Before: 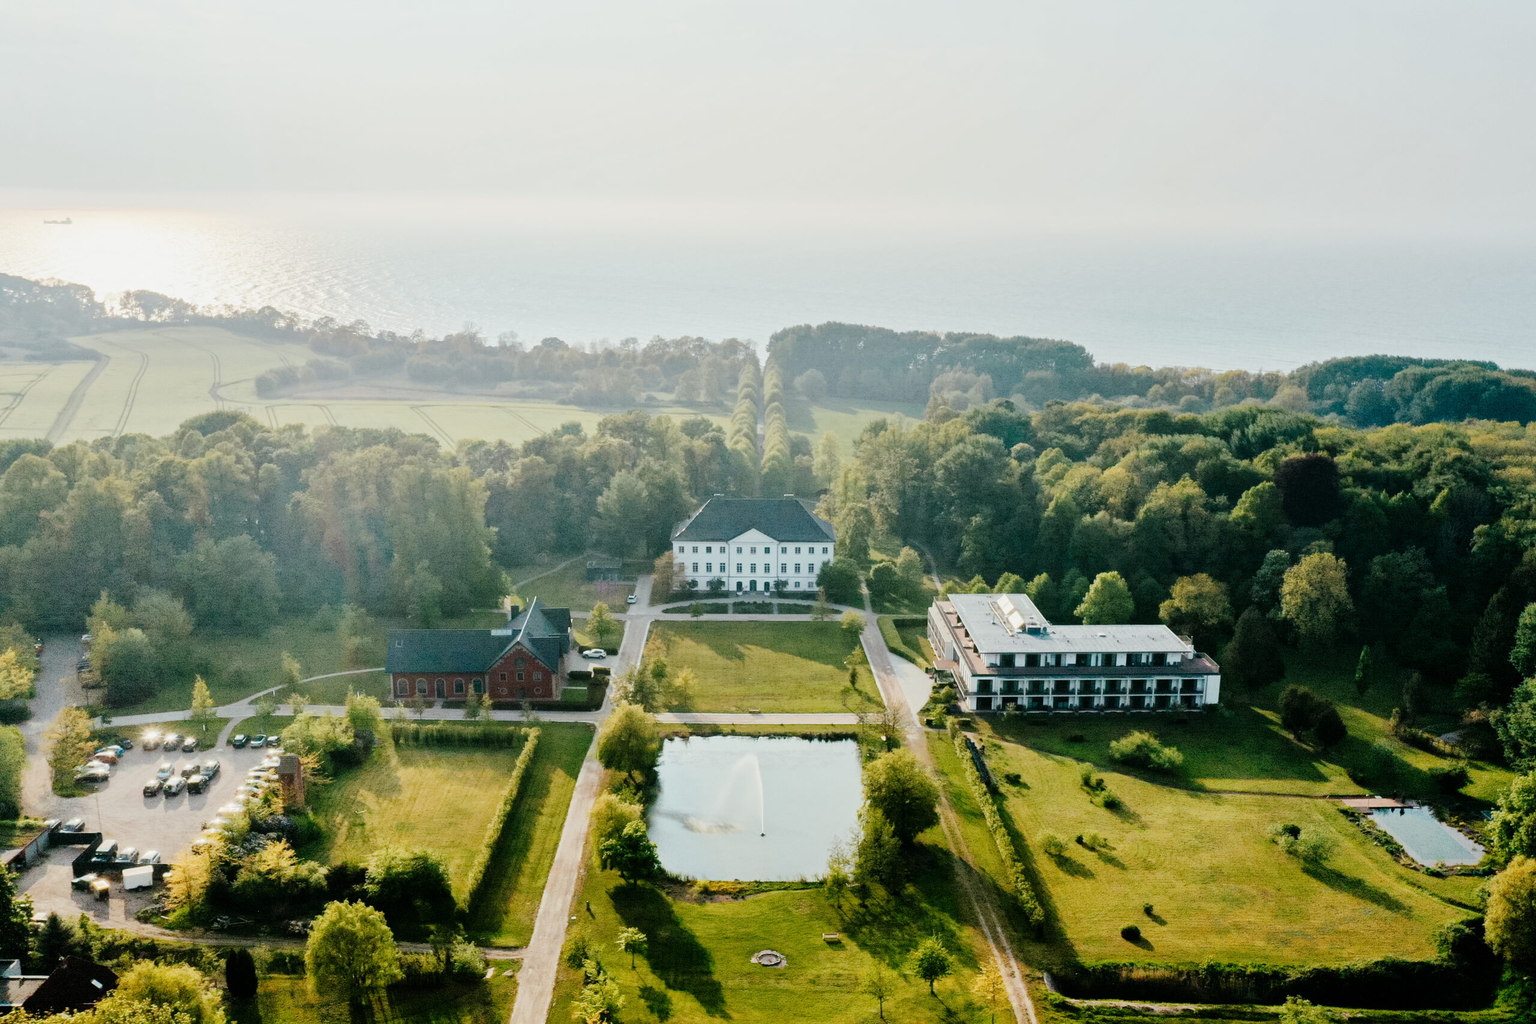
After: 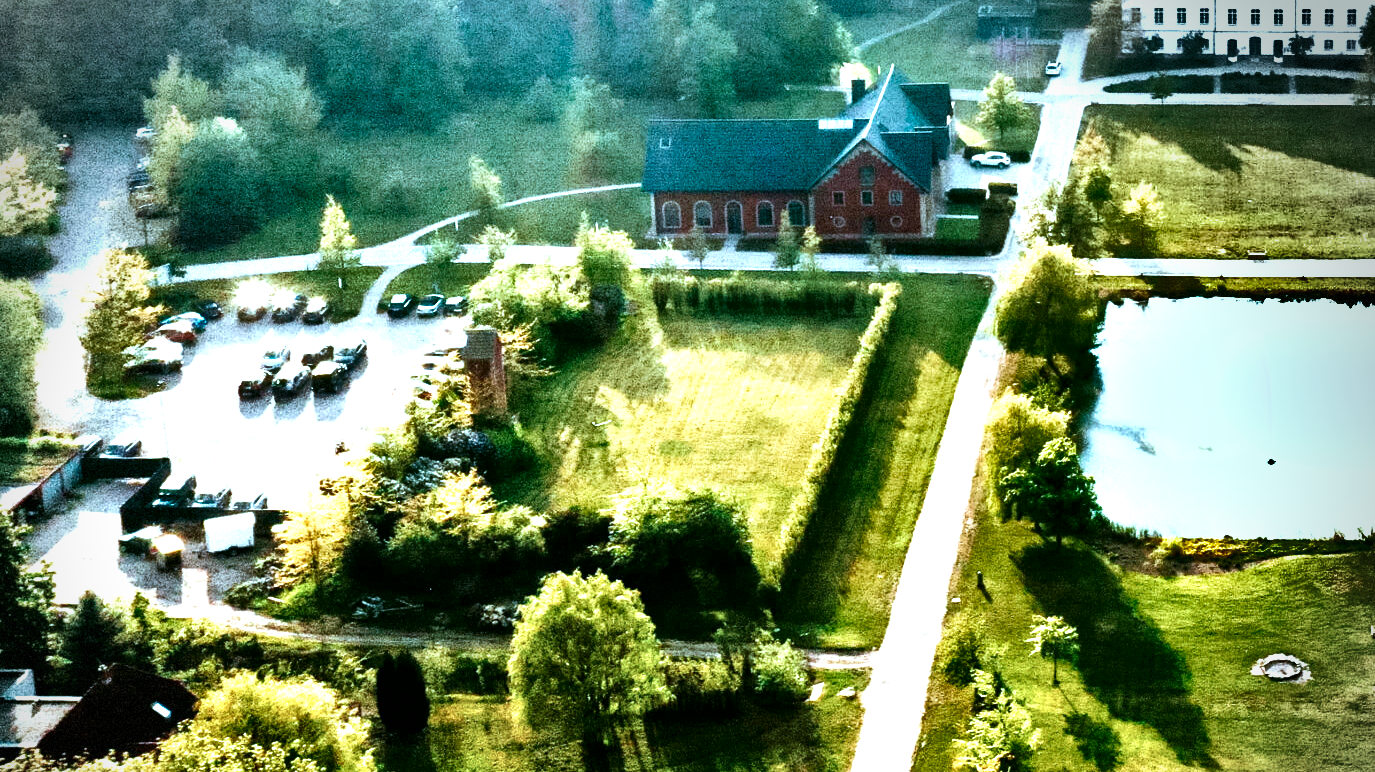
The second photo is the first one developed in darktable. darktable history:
shadows and highlights: white point adjustment 0.087, highlights -71.07, highlights color adjustment 45.8%, soften with gaussian
exposure: black level correction 0, exposure 1.2 EV, compensate exposure bias true, compensate highlight preservation false
vignetting: fall-off start 74.99%, center (-0.029, 0.237), width/height ratio 1.089, dithering 8-bit output
crop and rotate: top 54.533%, right 46.272%, bottom 0.2%
color correction: highlights a* -9.8, highlights b* -21.45
contrast brightness saturation: contrast 0.067, brightness -0.134, saturation 0.062
velvia: on, module defaults
contrast equalizer: octaves 7, y [[0.586, 0.584, 0.576, 0.565, 0.552, 0.539], [0.5 ×6], [0.97, 0.959, 0.919, 0.859, 0.789, 0.717], [0 ×6], [0 ×6]]
